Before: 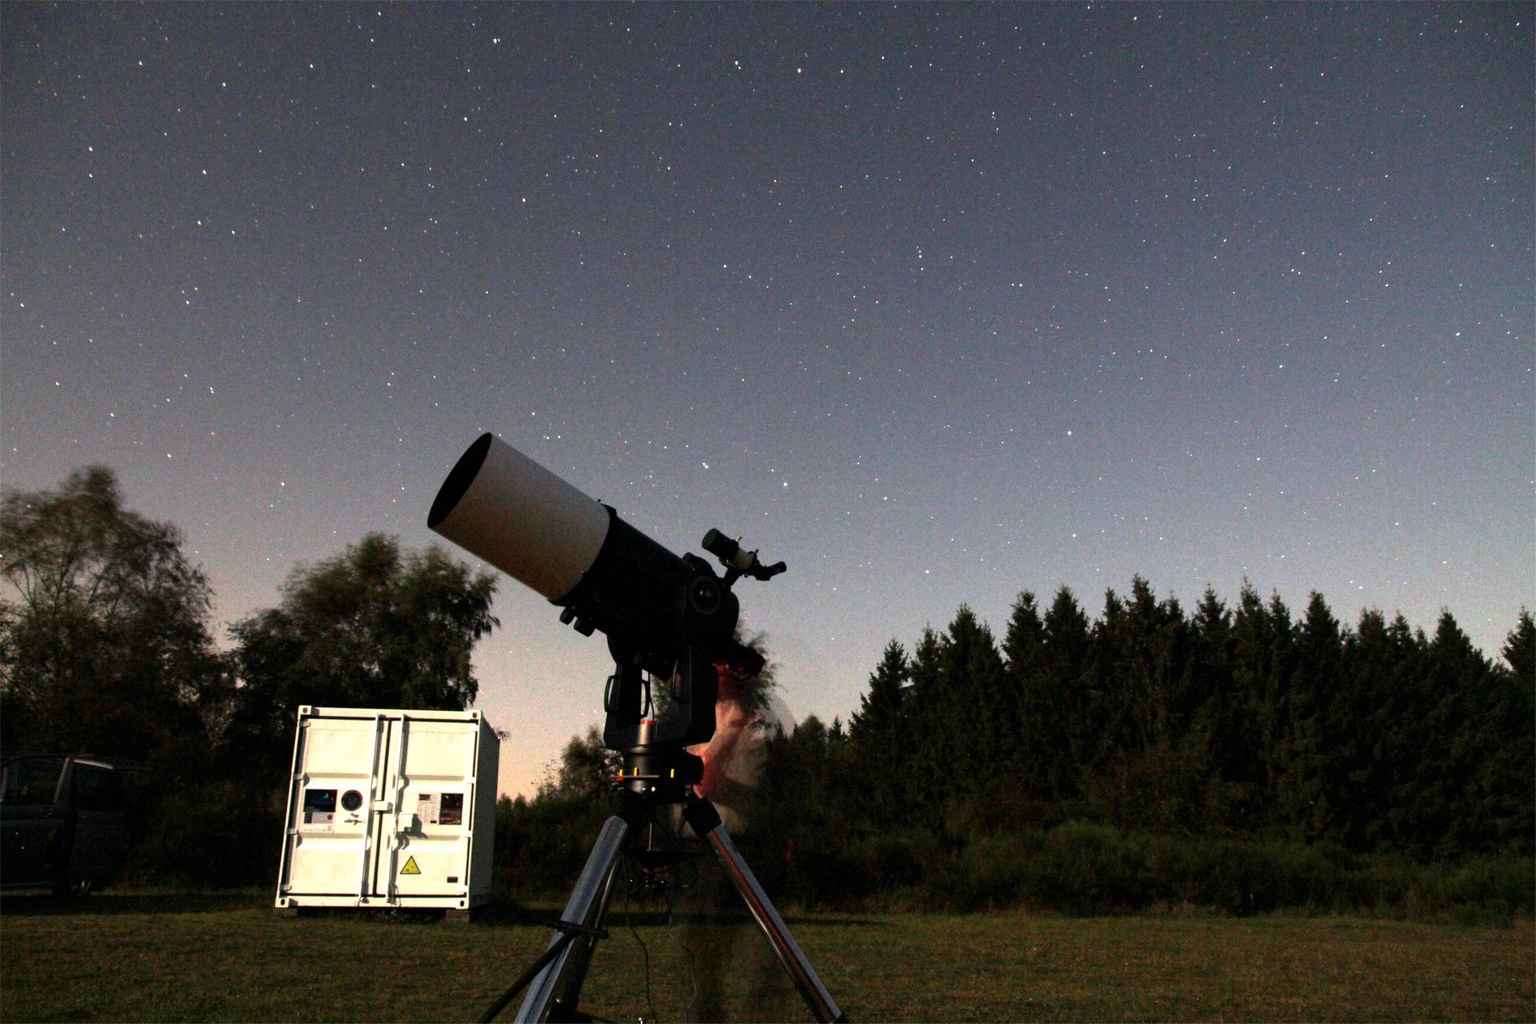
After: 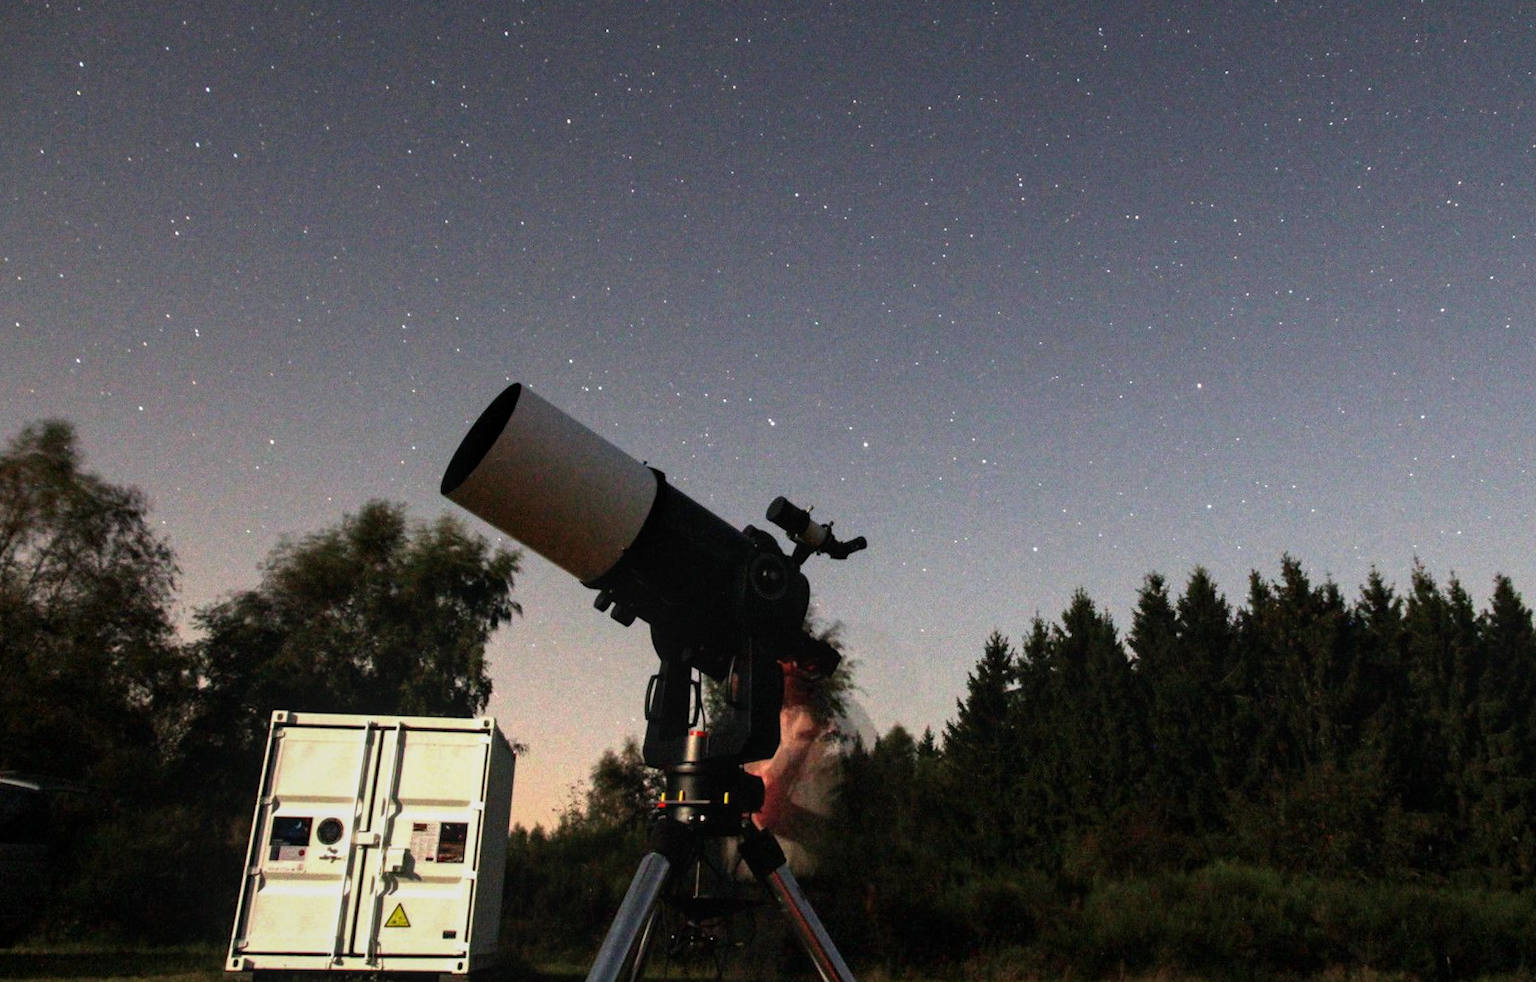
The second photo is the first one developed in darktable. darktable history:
rotate and perspective: rotation 0.215°, lens shift (vertical) -0.139, crop left 0.069, crop right 0.939, crop top 0.002, crop bottom 0.996
exposure: compensate highlight preservation false
crop: top 7.49%, right 9.717%, bottom 11.943%
local contrast: detail 115%
